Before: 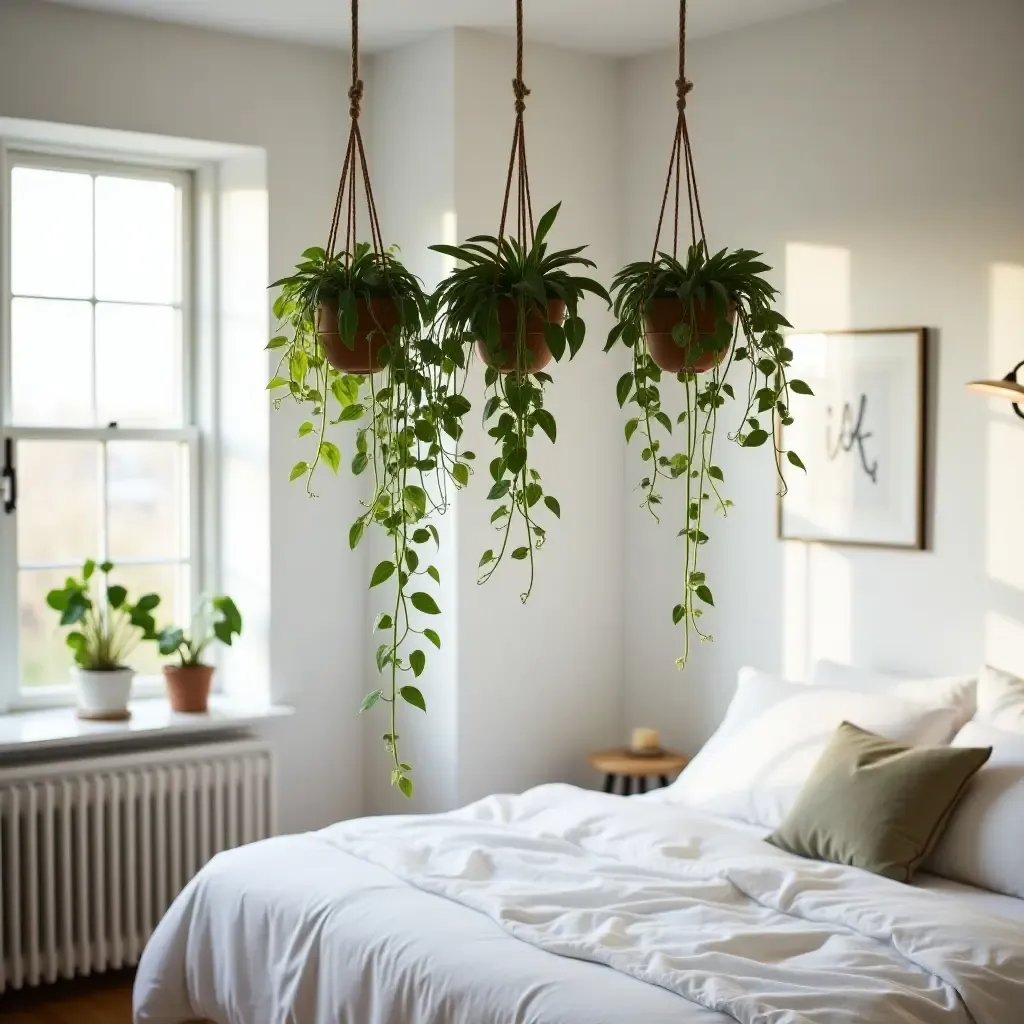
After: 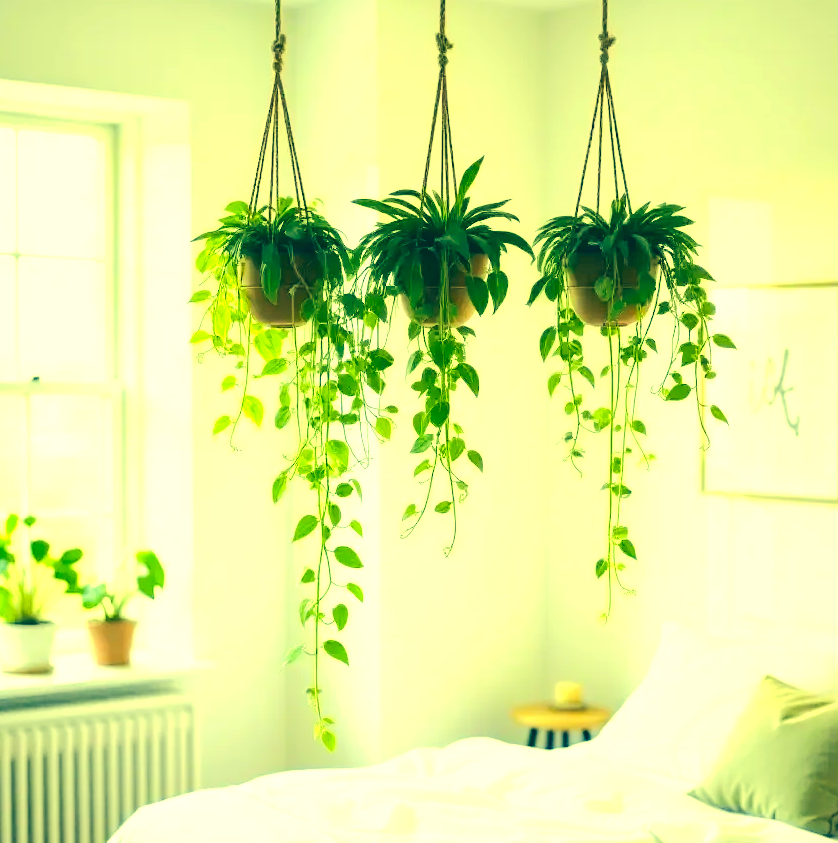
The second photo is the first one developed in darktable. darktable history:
crop and rotate: left 7.535%, top 4.527%, right 10.614%, bottom 13.11%
exposure: black level correction 0, exposure 1.181 EV, compensate highlight preservation false
color correction: highlights a* -15.71, highlights b* 39.89, shadows a* -39.59, shadows b* -26.55
tone equalizer: -7 EV 0.161 EV, -6 EV 0.624 EV, -5 EV 1.14 EV, -4 EV 1.32 EV, -3 EV 1.14 EV, -2 EV 0.6 EV, -1 EV 0.15 EV, edges refinement/feathering 500, mask exposure compensation -1.57 EV, preserve details no
